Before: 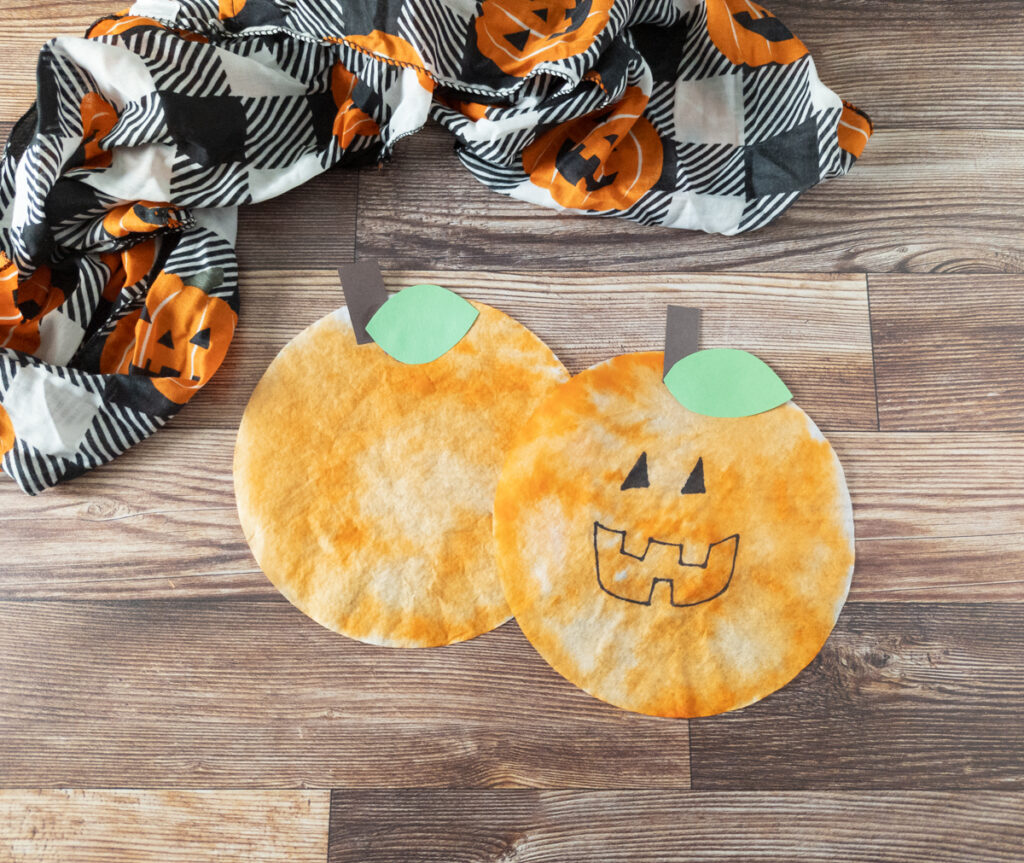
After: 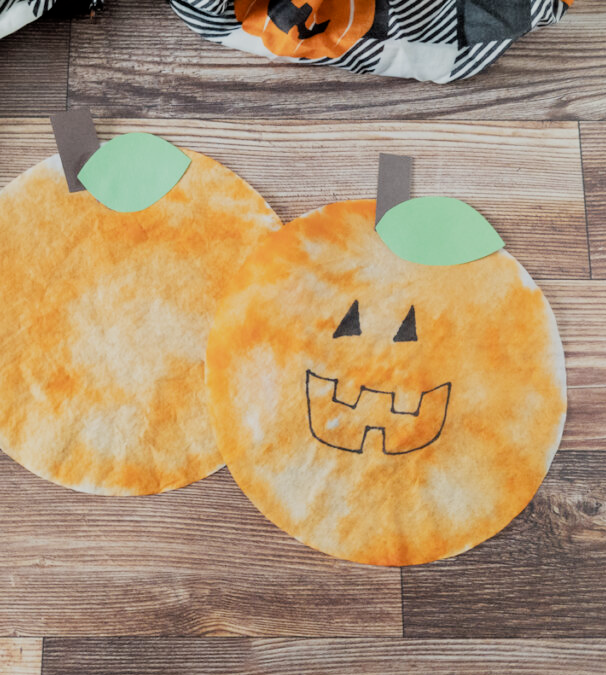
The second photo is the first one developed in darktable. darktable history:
crop and rotate: left 28.164%, top 17.821%, right 12.636%, bottom 3.958%
filmic rgb: black relative exposure -7.65 EV, white relative exposure 4.56 EV, threshold 5.95 EV, hardness 3.61, enable highlight reconstruction true
exposure: black level correction 0.002, exposure 0.147 EV, compensate exposure bias true, compensate highlight preservation false
